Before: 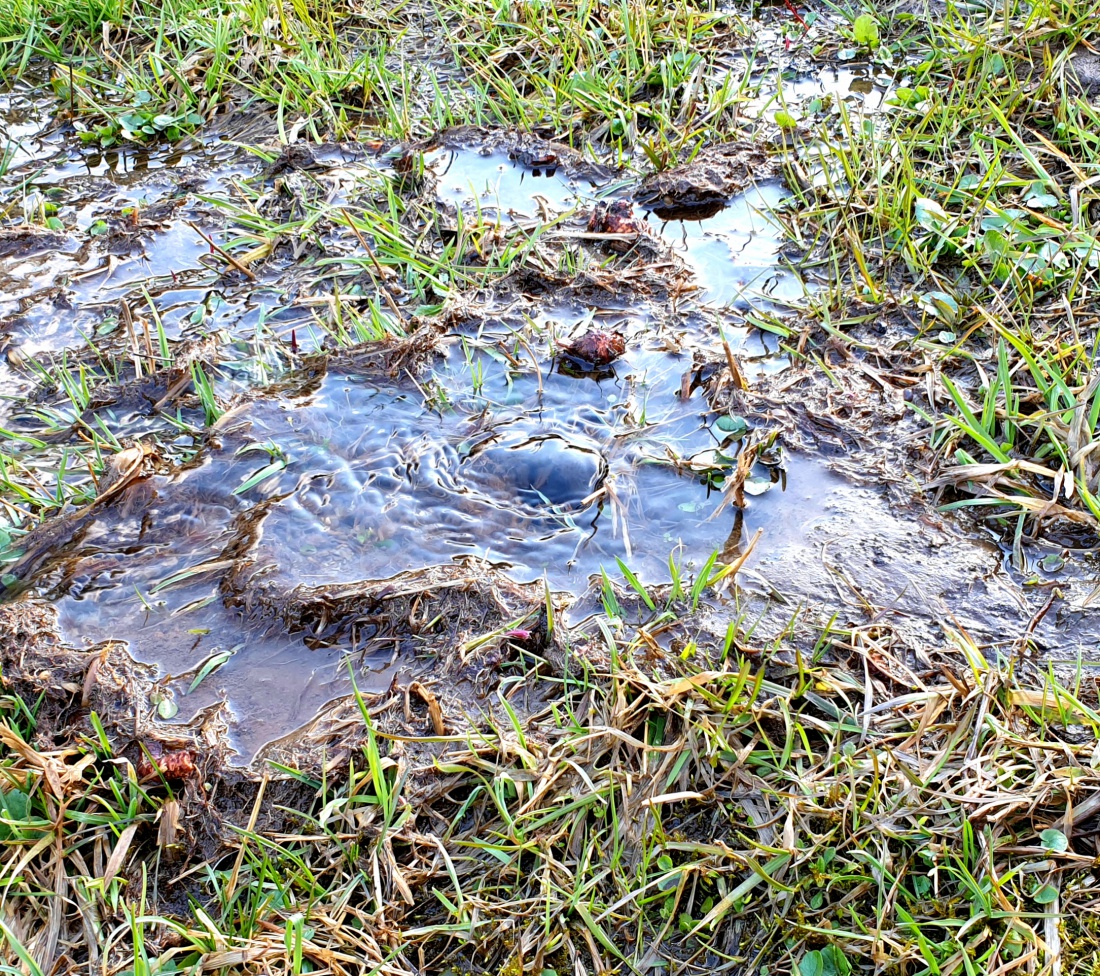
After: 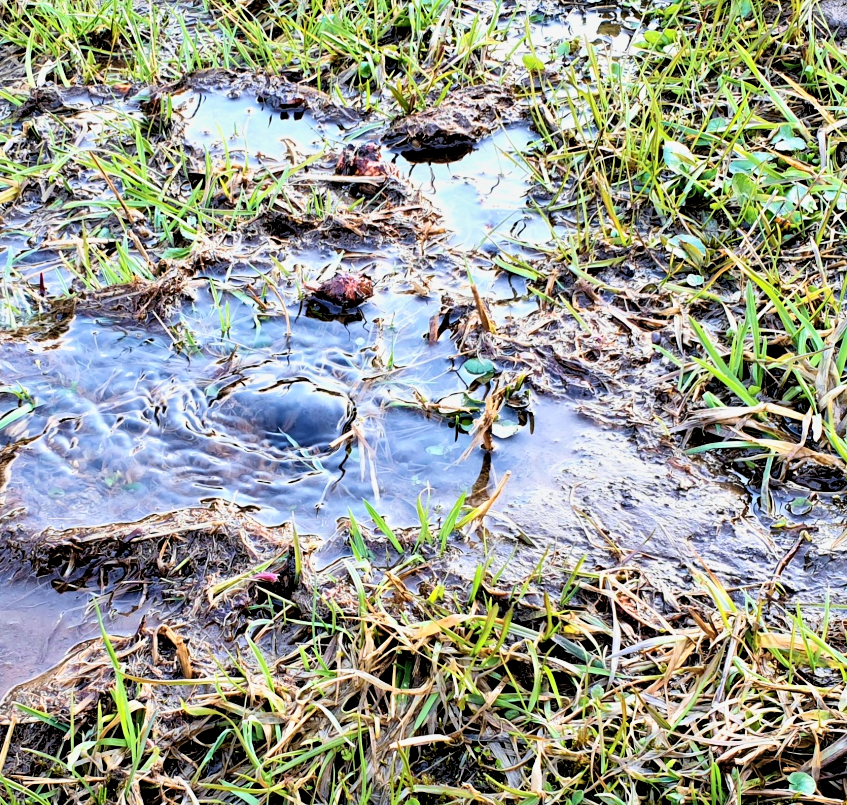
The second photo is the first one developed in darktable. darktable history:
contrast brightness saturation: contrast 0.055, brightness 0.067, saturation 0.012
tone equalizer: on, module defaults
crop: left 22.939%, top 5.848%, bottom 11.619%
local contrast: mode bilateral grid, contrast 29, coarseness 15, detail 115%, midtone range 0.2
filmic rgb: middle gray luminance 10.19%, black relative exposure -8.64 EV, white relative exposure 3.31 EV, target black luminance 0%, hardness 5.2, latitude 44.57%, contrast 1.307, highlights saturation mix 6.17%, shadows ↔ highlights balance 24.47%, color science v6 (2022), iterations of high-quality reconstruction 0
shadows and highlights: shadows 52.33, highlights -28.7, soften with gaussian
velvia: on, module defaults
